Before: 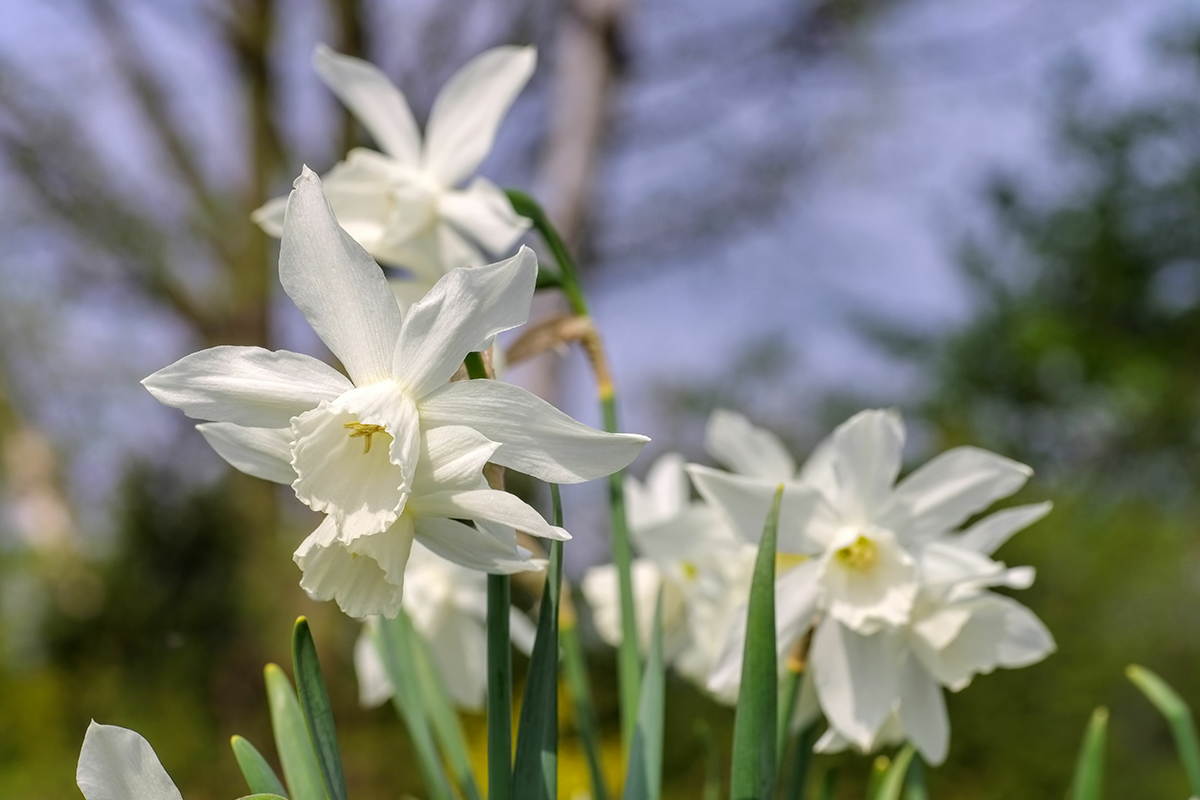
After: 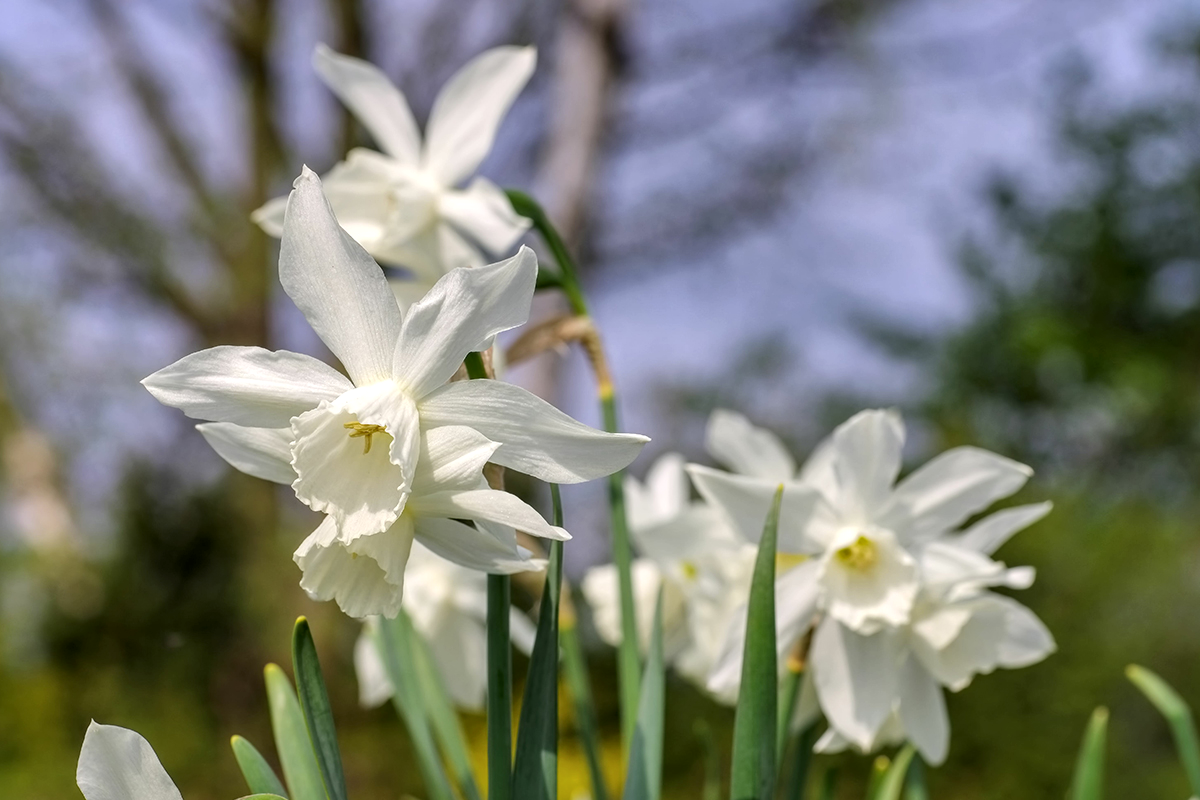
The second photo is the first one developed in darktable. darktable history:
local contrast: mode bilateral grid, contrast 20, coarseness 49, detail 130%, midtone range 0.2
